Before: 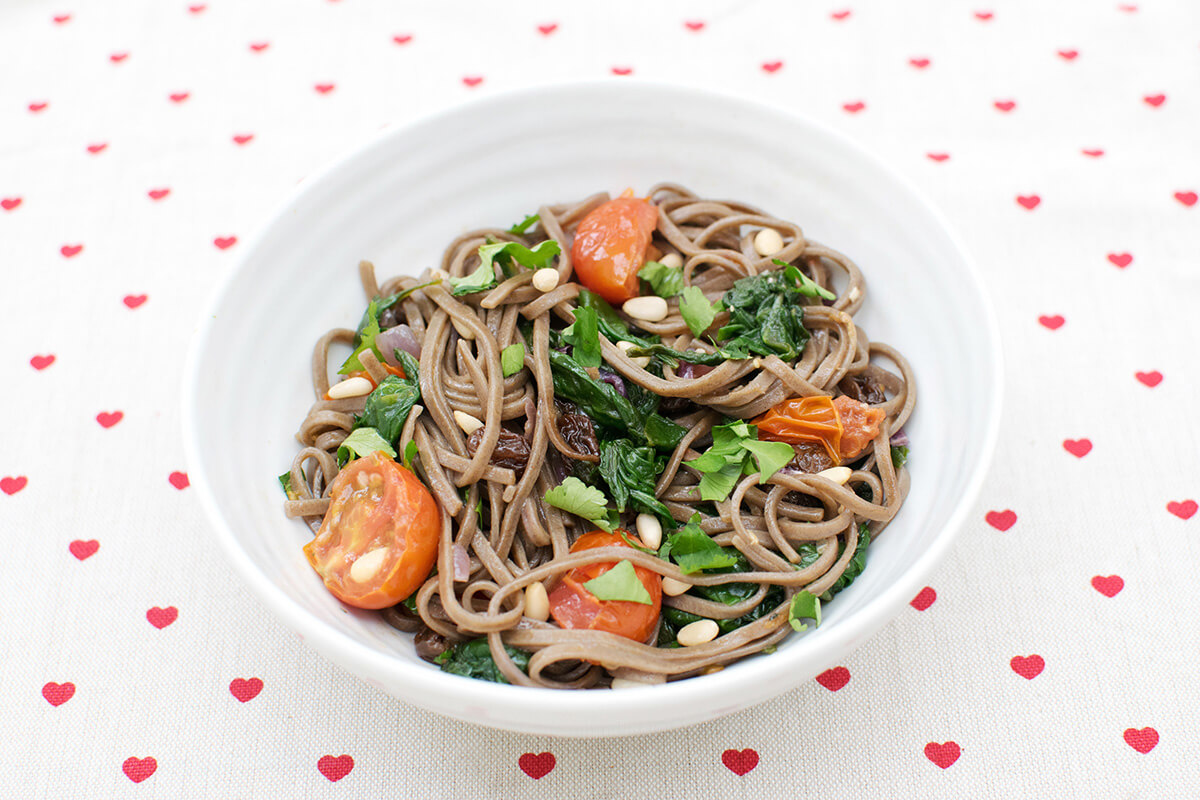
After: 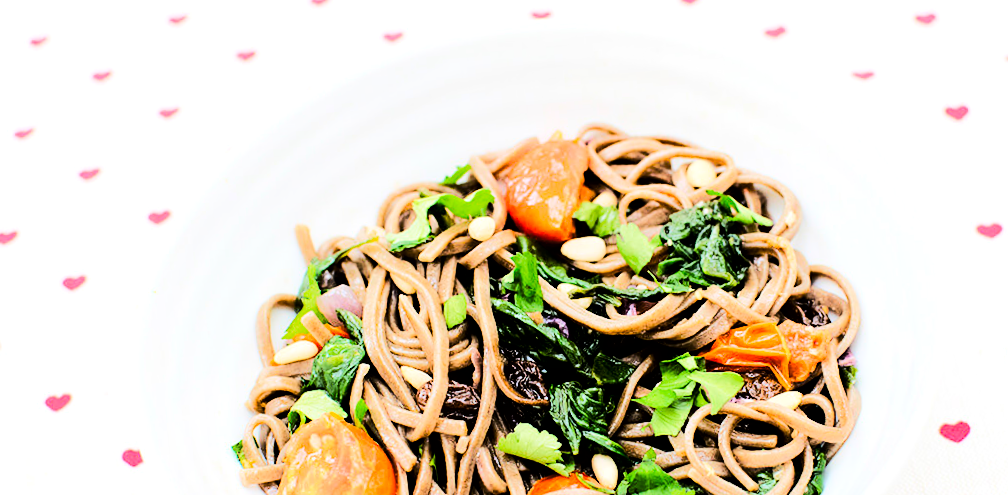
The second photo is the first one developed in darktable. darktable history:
rotate and perspective: rotation -4.57°, crop left 0.054, crop right 0.944, crop top 0.087, crop bottom 0.914
crop: left 1.509%, top 3.452%, right 7.696%, bottom 28.452%
exposure: black level correction 0.025, exposure 0.182 EV, compensate highlight preservation false
tone curve: curves: ch0 [(0, 0) (0.086, 0.006) (0.148, 0.021) (0.245, 0.105) (0.374, 0.401) (0.444, 0.631) (0.778, 0.915) (1, 1)], color space Lab, linked channels, preserve colors none
